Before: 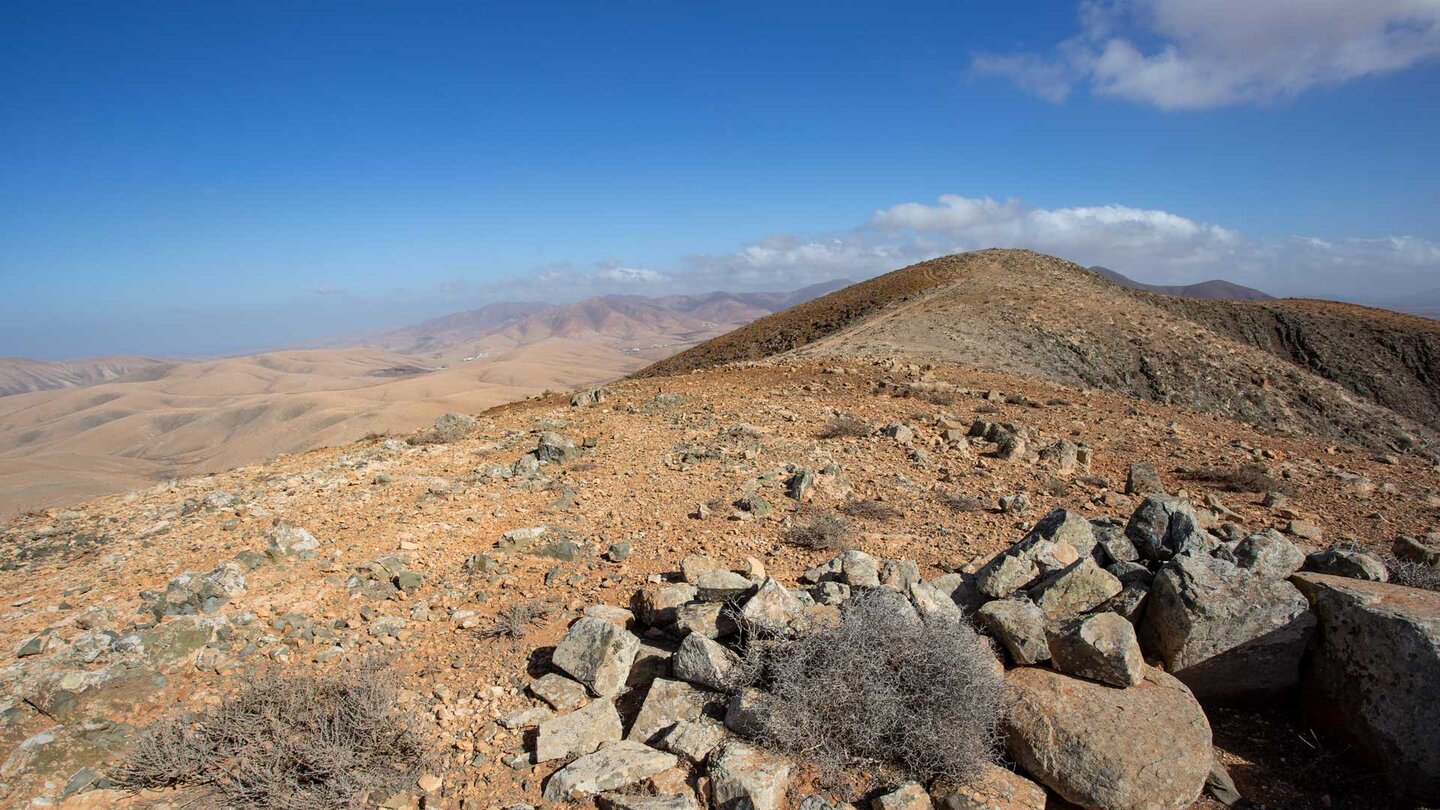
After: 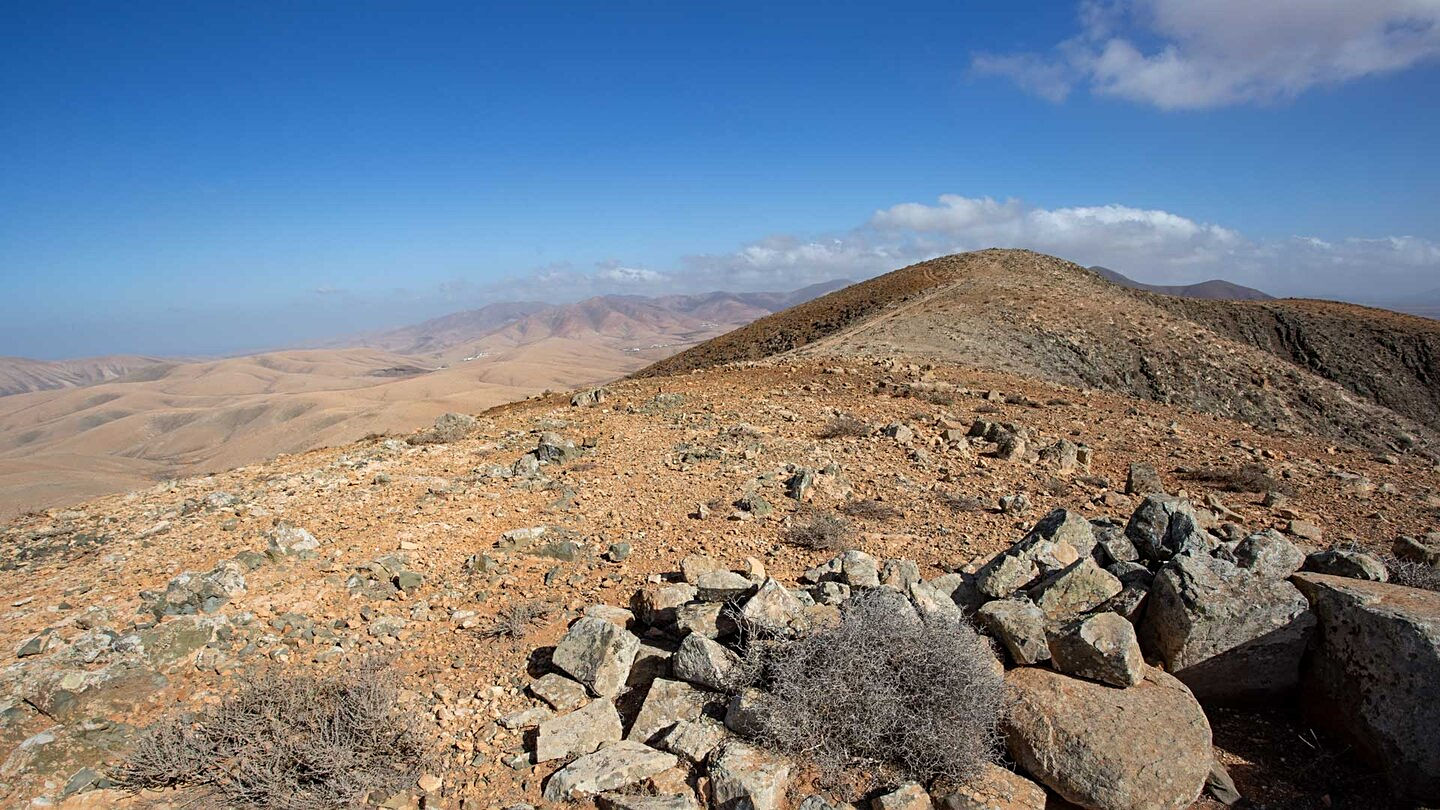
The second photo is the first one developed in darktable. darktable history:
sharpen: radius 2.521, amount 0.332
